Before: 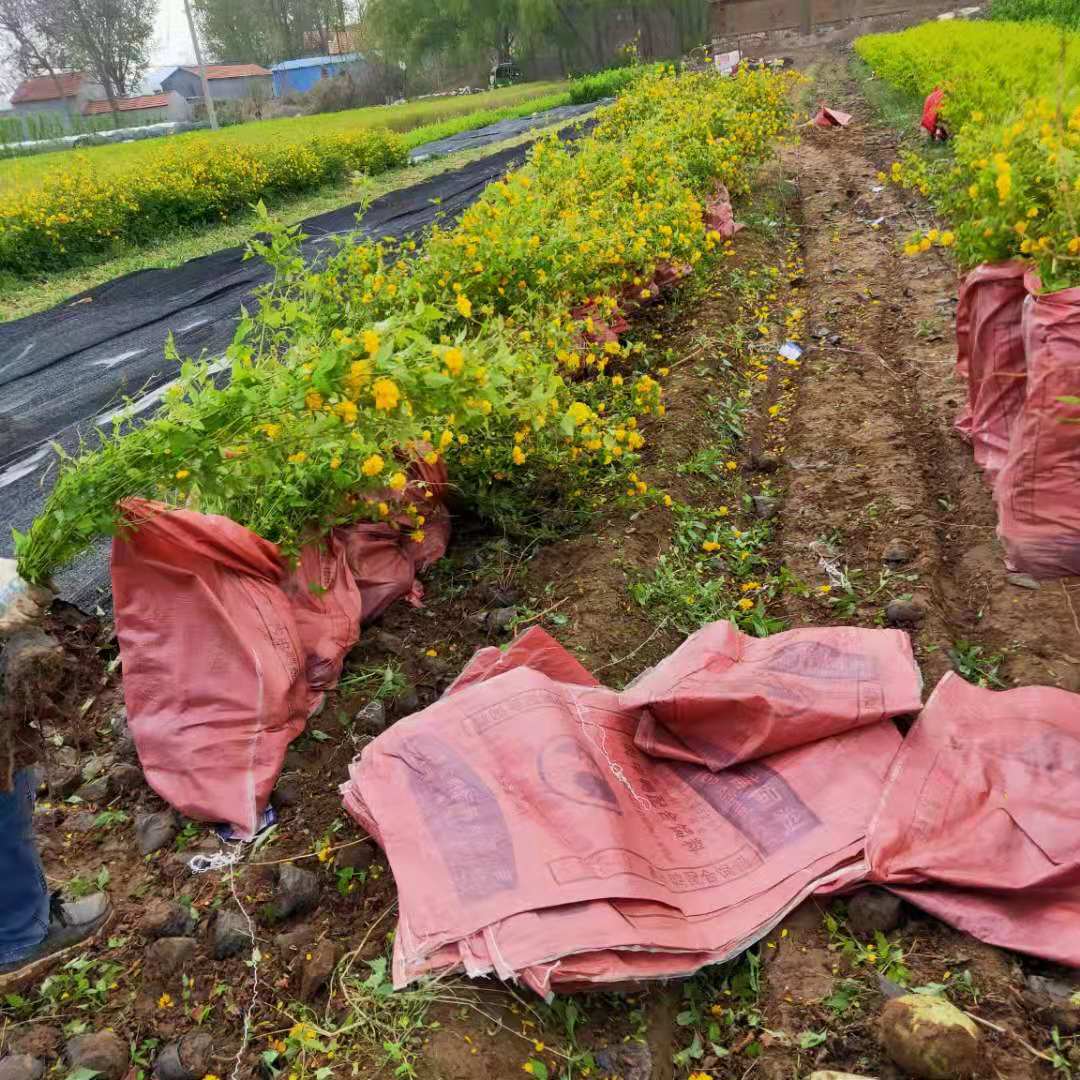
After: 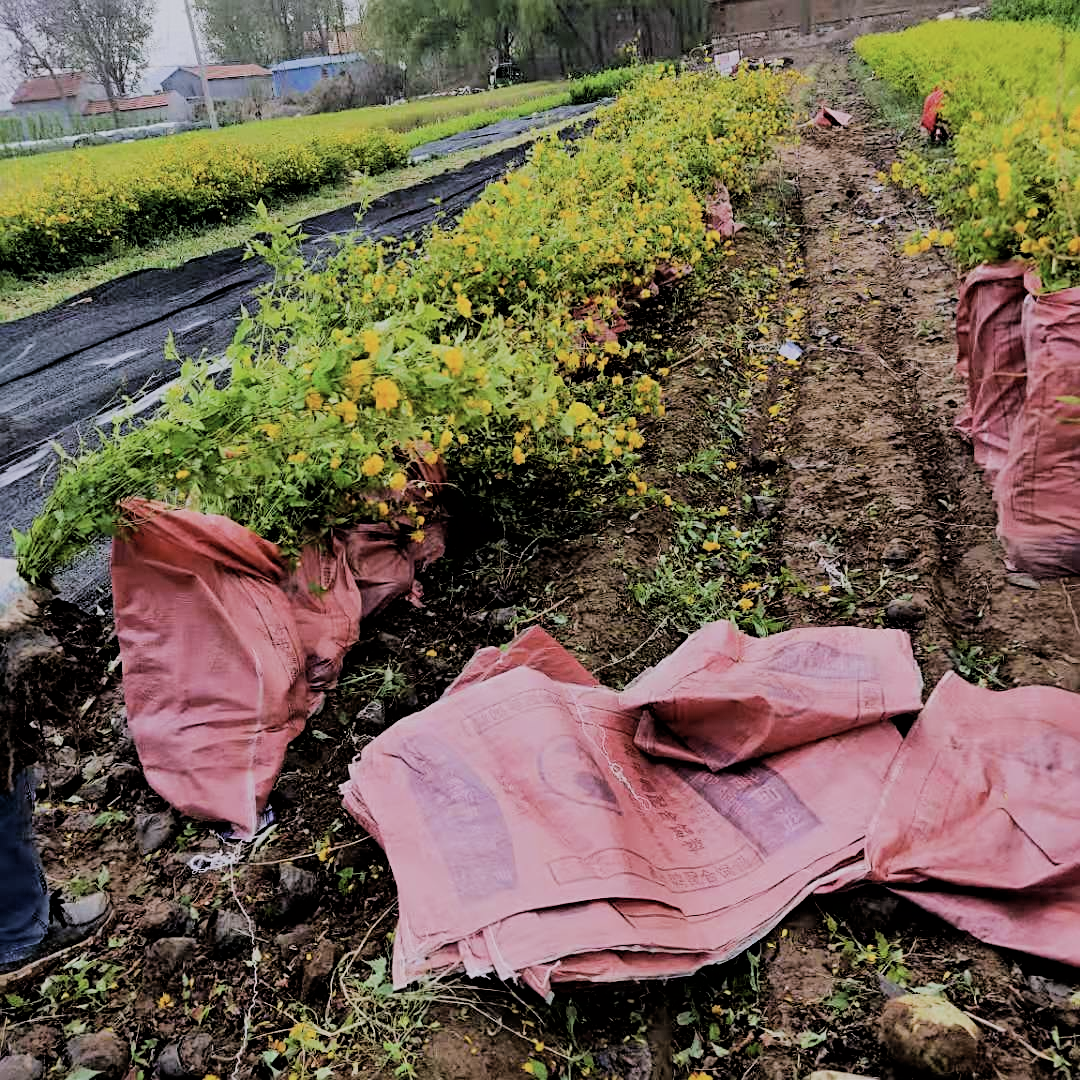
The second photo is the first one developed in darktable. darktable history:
filmic rgb: black relative exposure -3.21 EV, white relative exposure 7.02 EV, hardness 1.46, contrast 1.35
exposure: compensate highlight preservation false
sharpen: on, module defaults
contrast brightness saturation: saturation -0.17
white balance: red 1.004, blue 1.096
